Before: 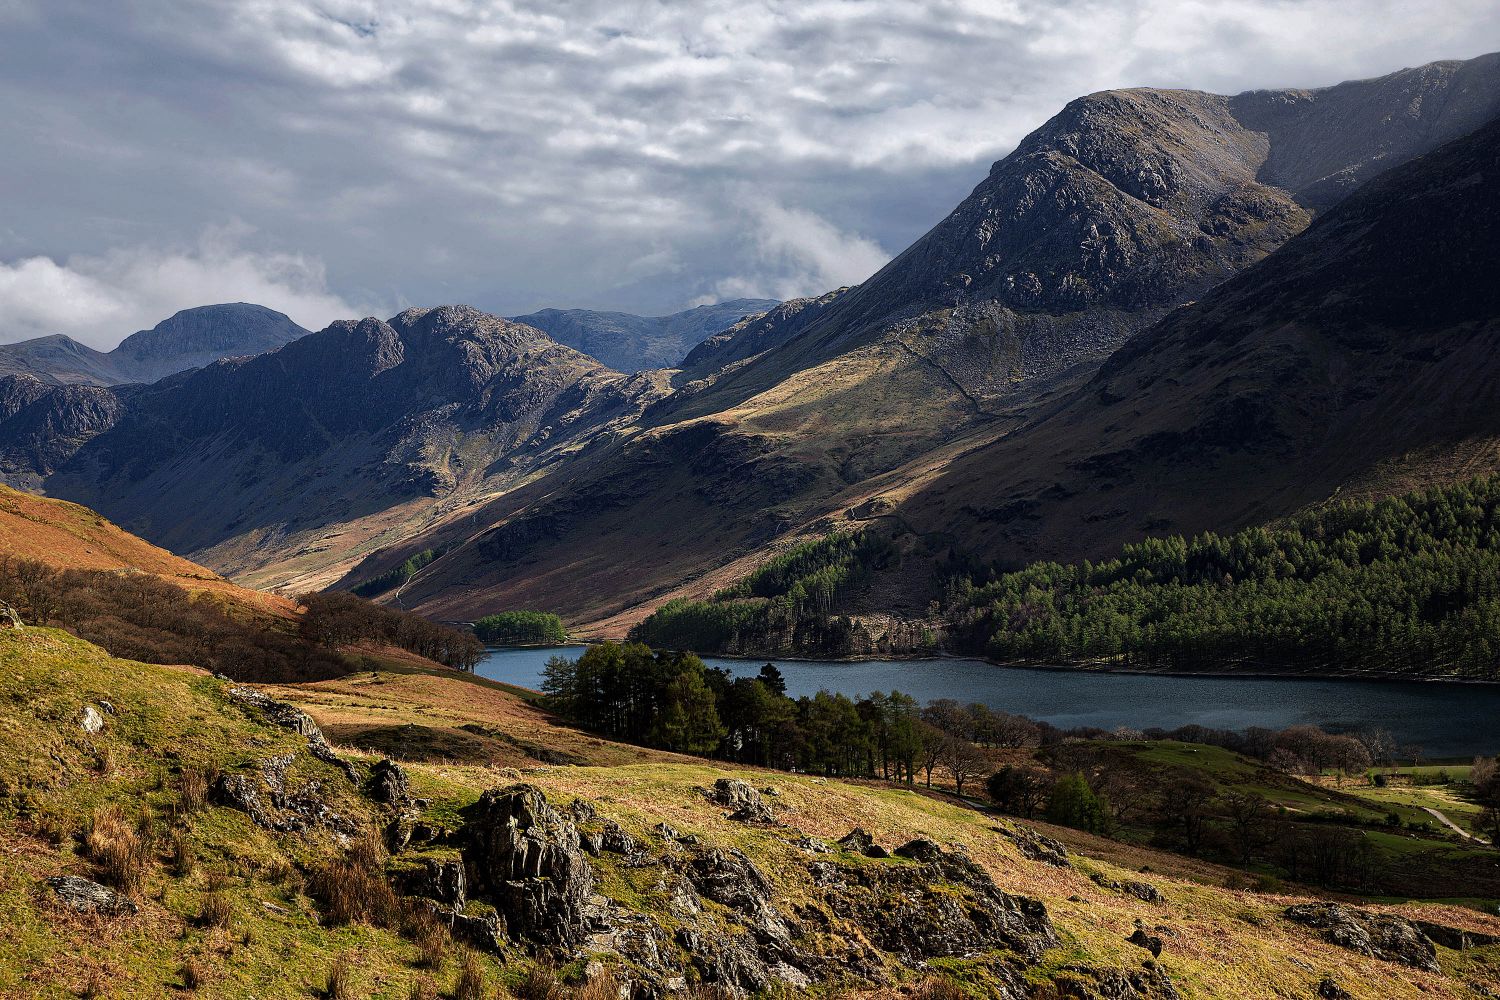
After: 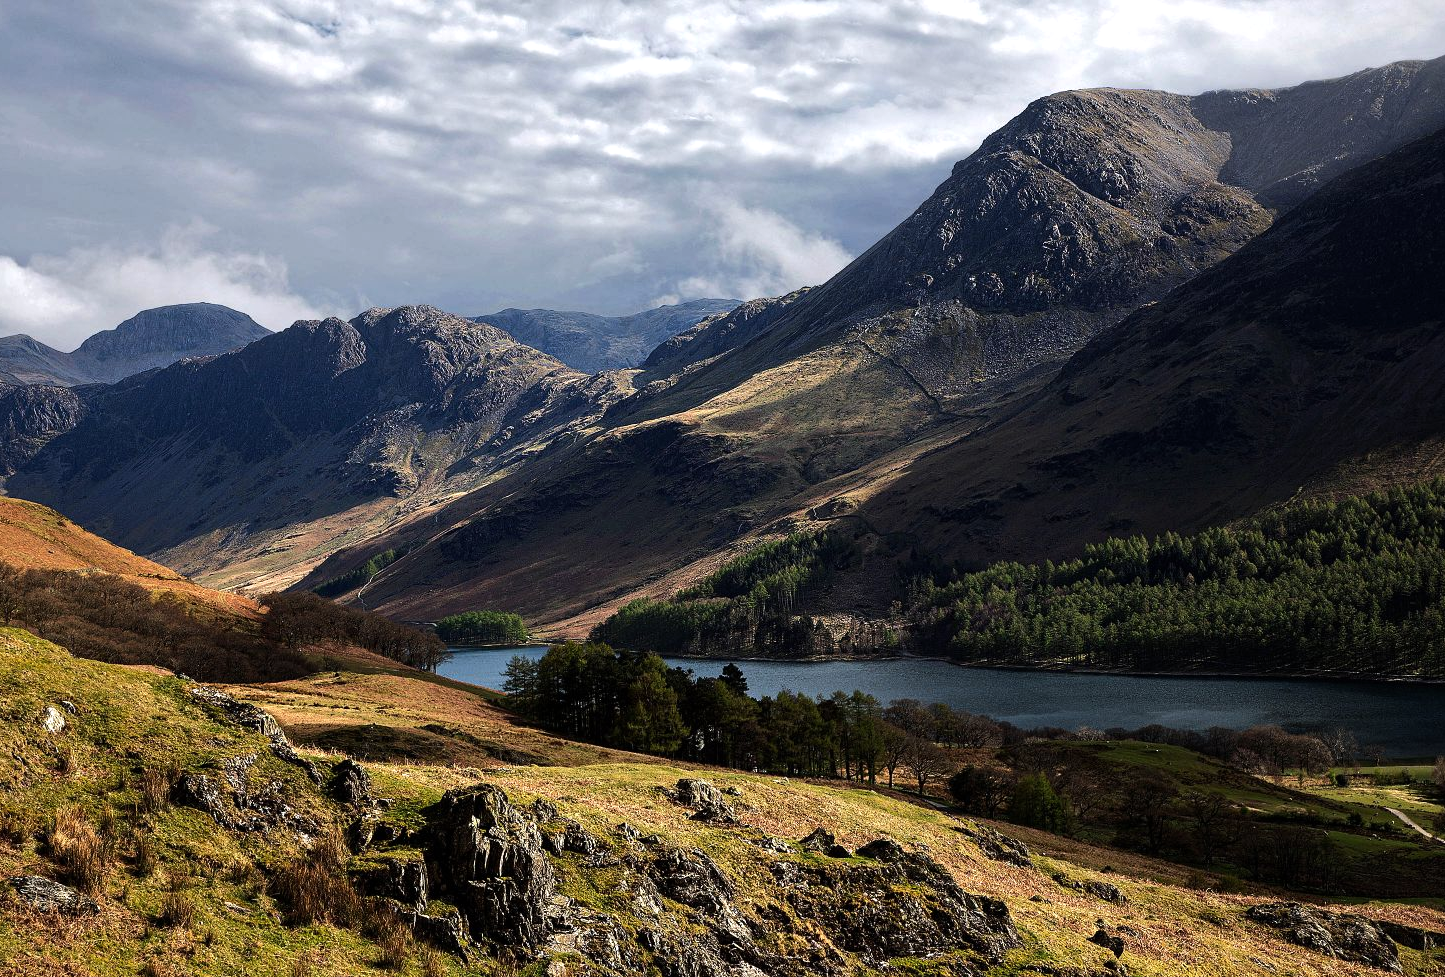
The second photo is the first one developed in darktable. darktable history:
crop and rotate: left 2.536%, right 1.107%, bottom 2.246%
tone equalizer: -8 EV -0.417 EV, -7 EV -0.389 EV, -6 EV -0.333 EV, -5 EV -0.222 EV, -3 EV 0.222 EV, -2 EV 0.333 EV, -1 EV 0.389 EV, +0 EV 0.417 EV, edges refinement/feathering 500, mask exposure compensation -1.57 EV, preserve details no
